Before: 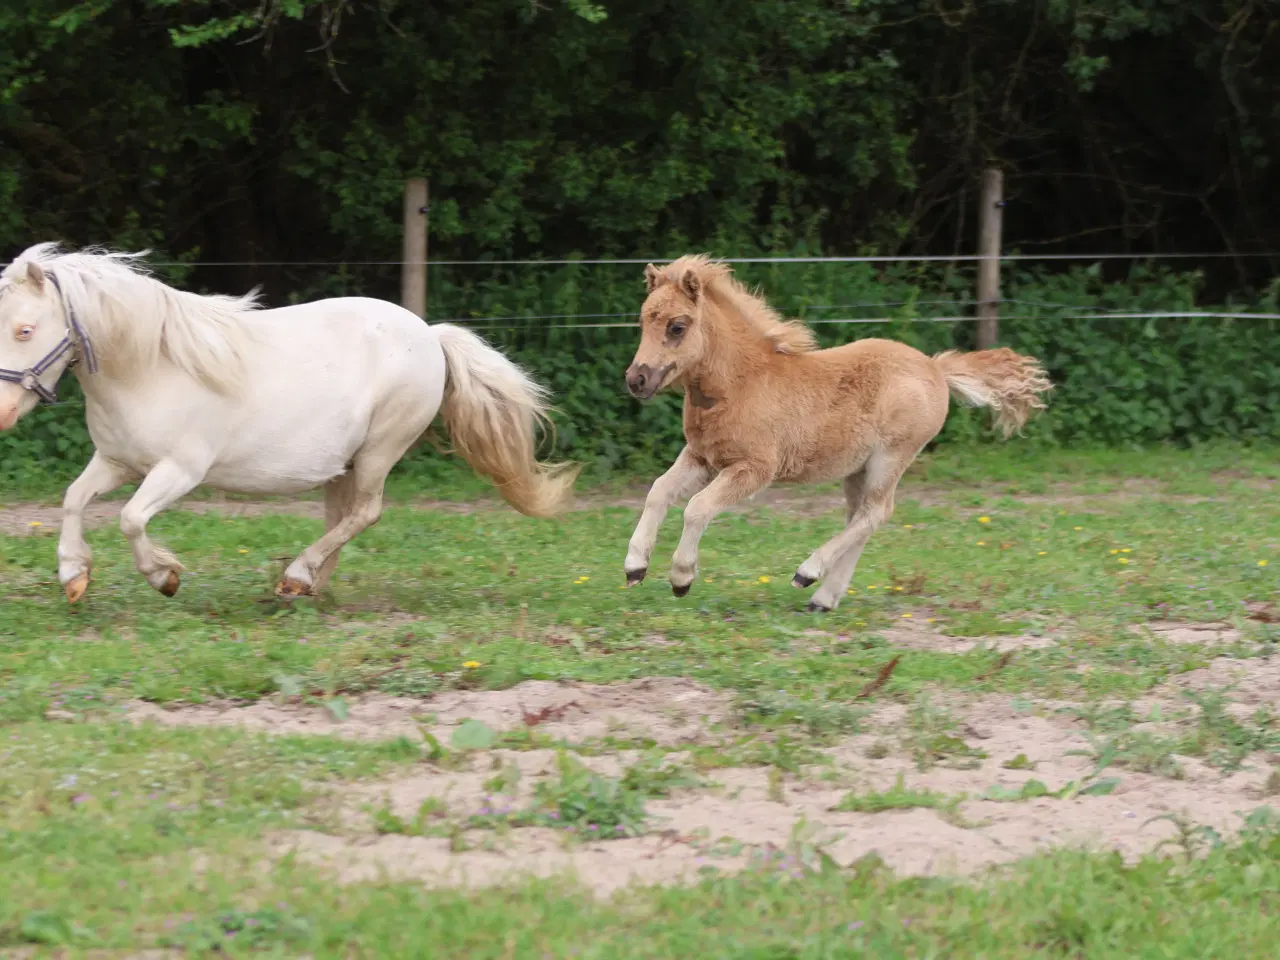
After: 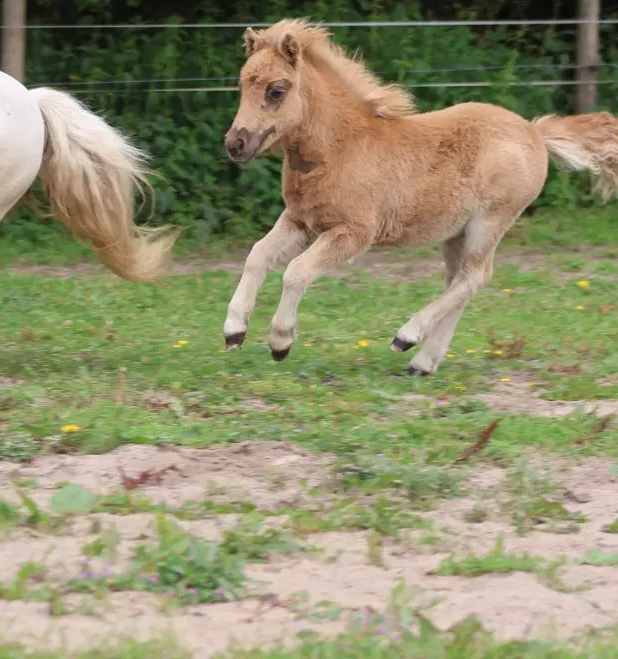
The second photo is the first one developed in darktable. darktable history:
crop: left 31.379%, top 24.658%, right 20.326%, bottom 6.628%
tone equalizer: on, module defaults
